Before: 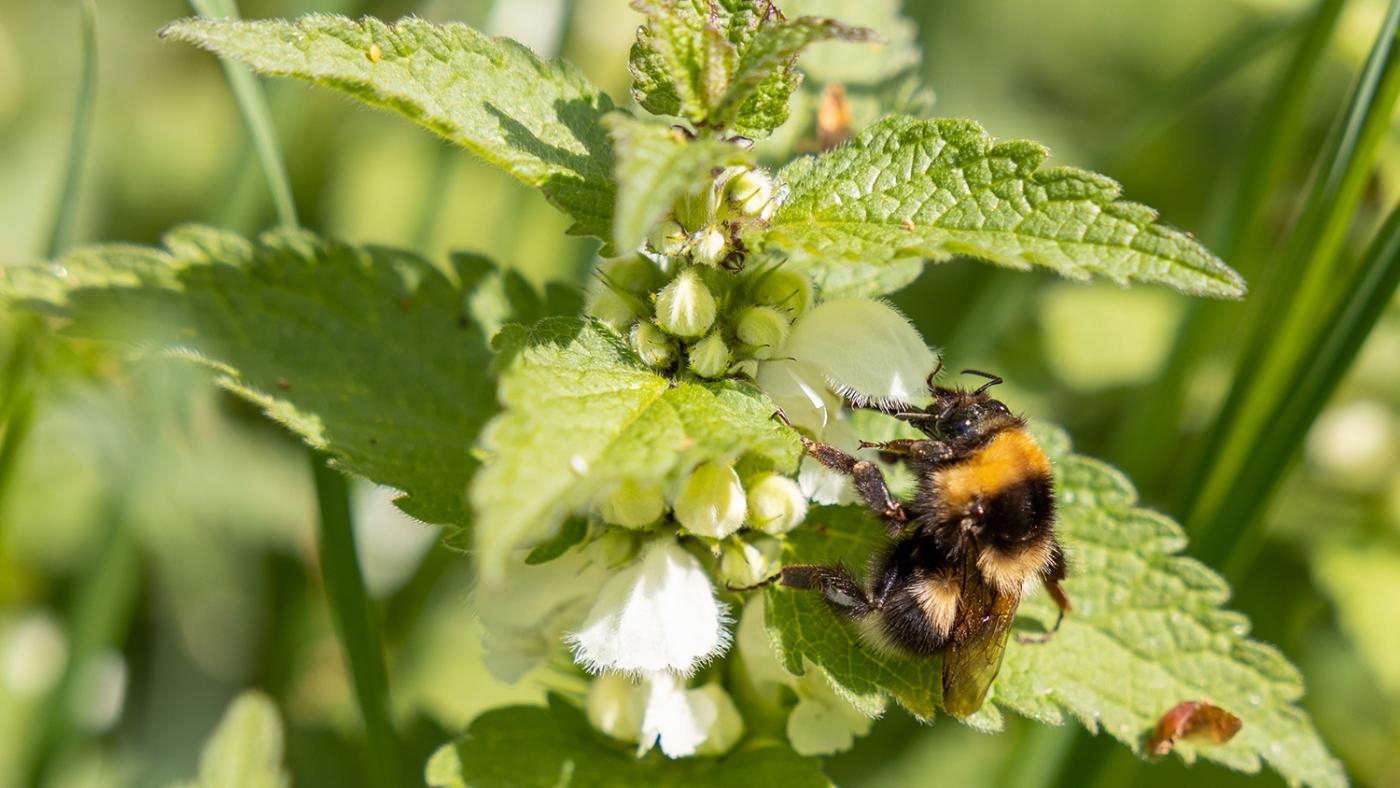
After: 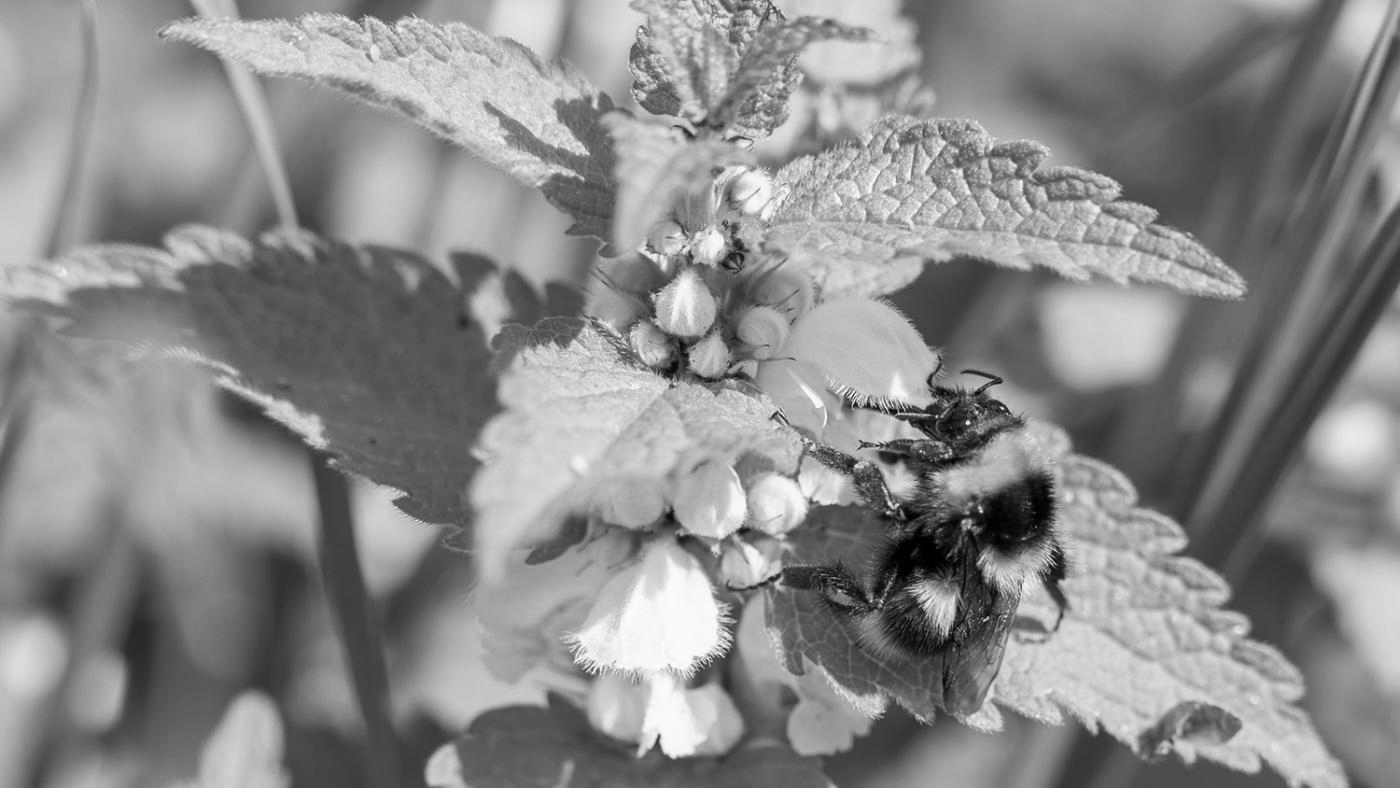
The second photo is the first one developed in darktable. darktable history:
monochrome: on, module defaults
exposure: exposure -0.021 EV, compensate highlight preservation false
